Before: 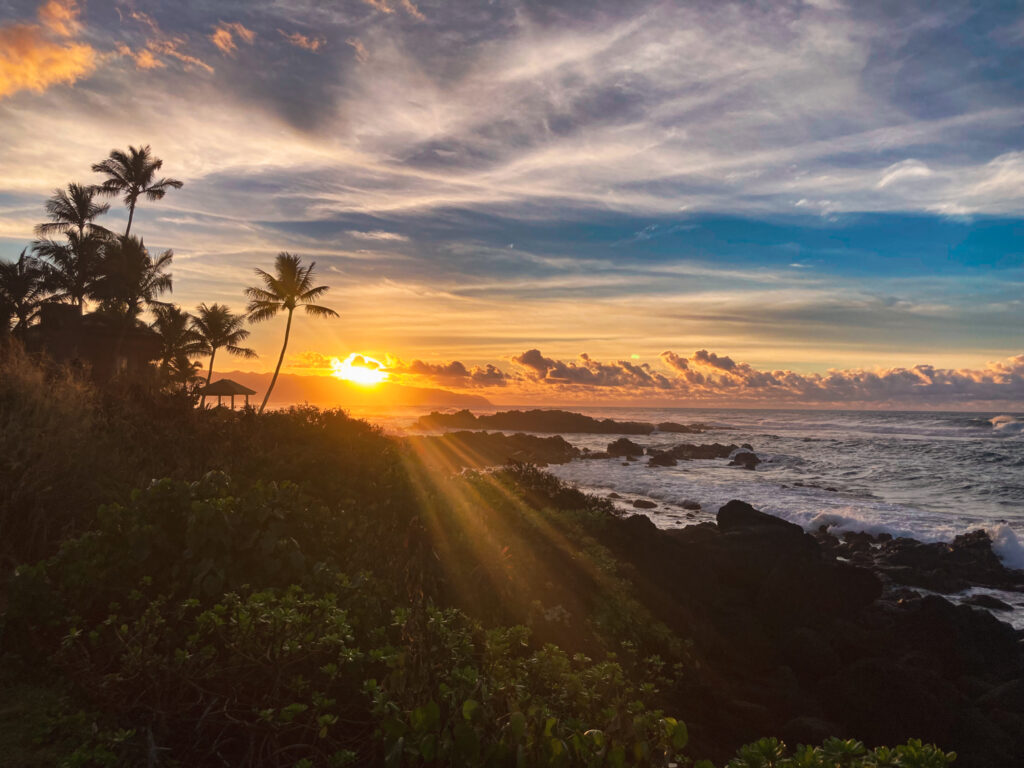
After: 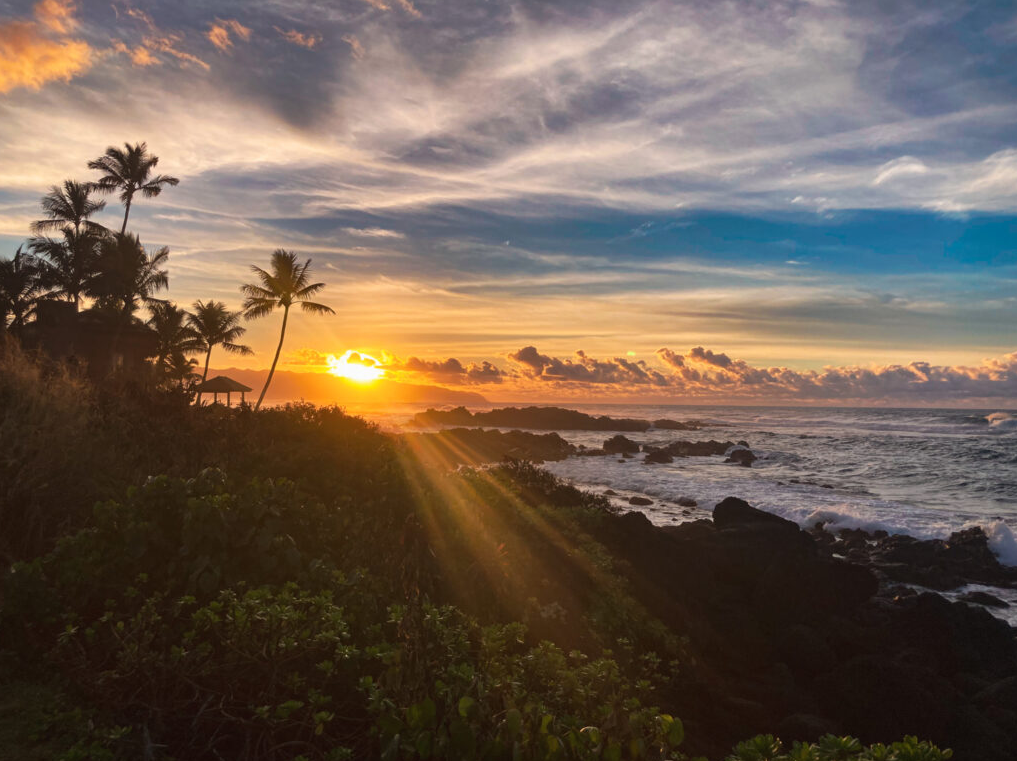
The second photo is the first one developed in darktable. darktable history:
crop: left 0.434%, top 0.485%, right 0.244%, bottom 0.386%
white balance: emerald 1
